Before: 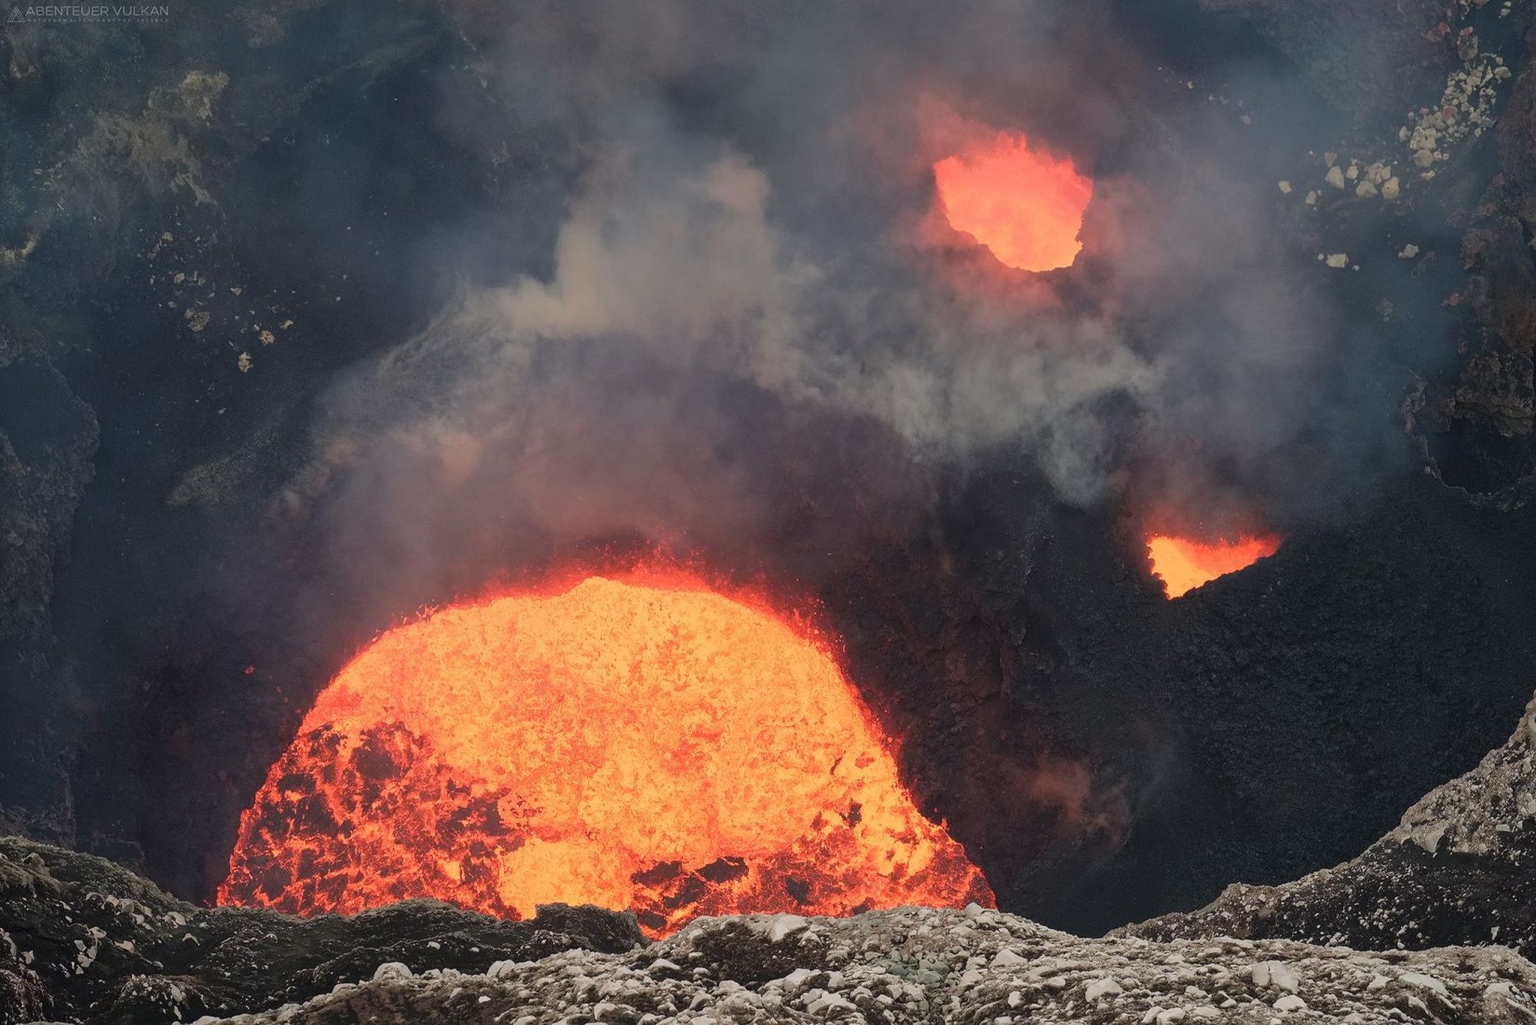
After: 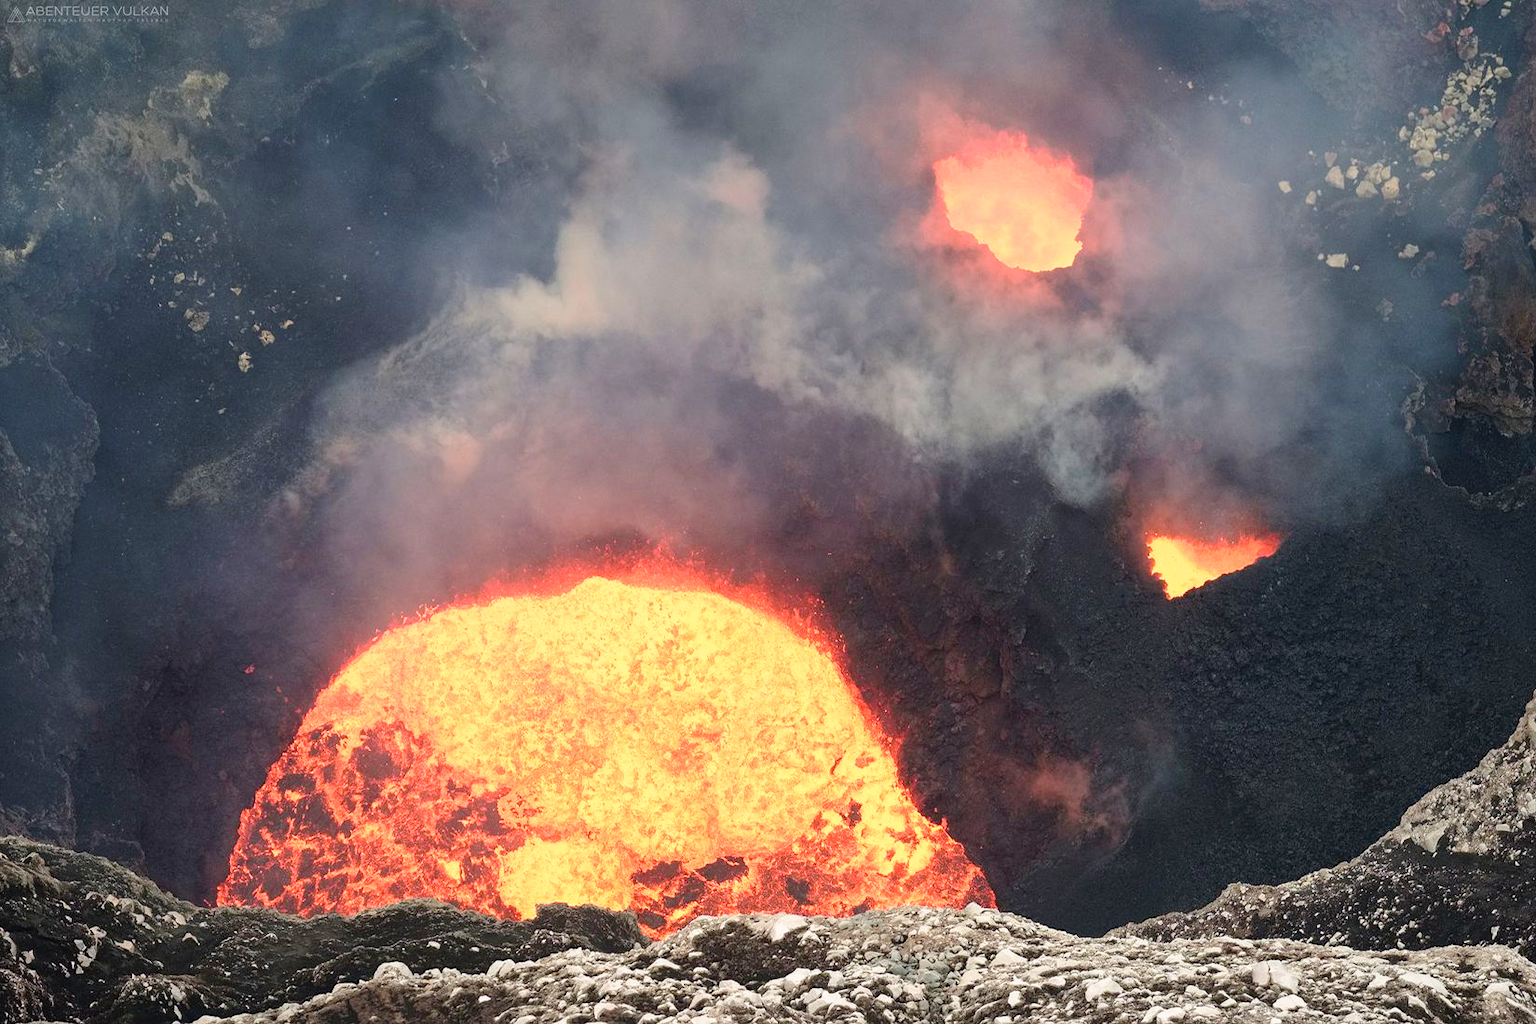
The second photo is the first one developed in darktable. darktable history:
tone curve: curves: ch0 [(0, 0) (0.003, 0.022) (0.011, 0.025) (0.025, 0.025) (0.044, 0.029) (0.069, 0.042) (0.1, 0.068) (0.136, 0.118) (0.177, 0.176) (0.224, 0.233) (0.277, 0.299) (0.335, 0.371) (0.399, 0.448) (0.468, 0.526) (0.543, 0.605) (0.623, 0.684) (0.709, 0.775) (0.801, 0.869) (0.898, 0.957) (1, 1)], preserve colors none
exposure: exposure 0.61 EV, compensate highlight preservation false
